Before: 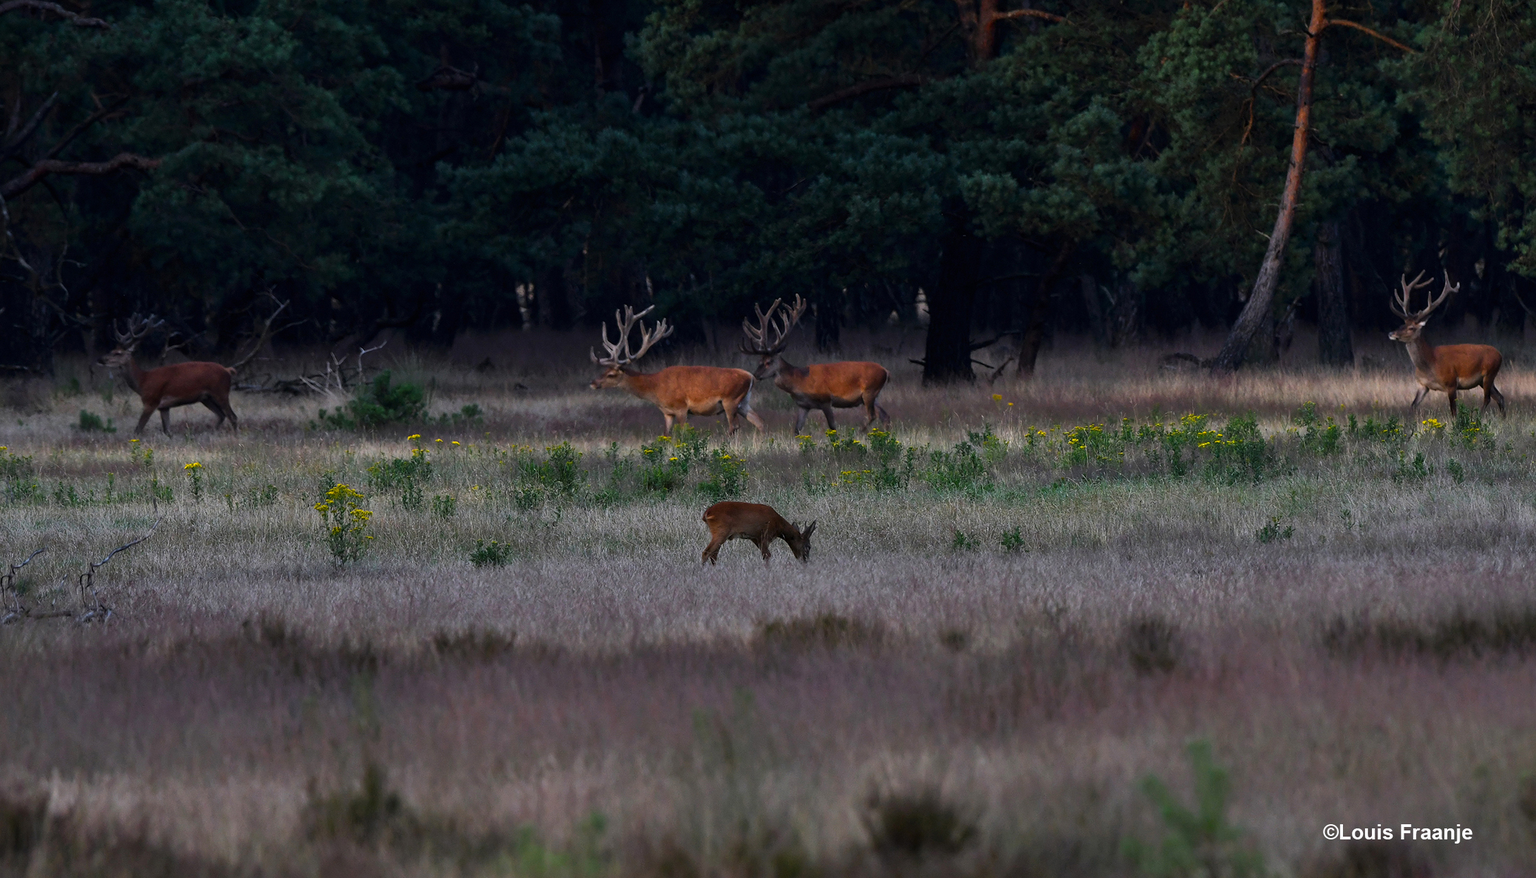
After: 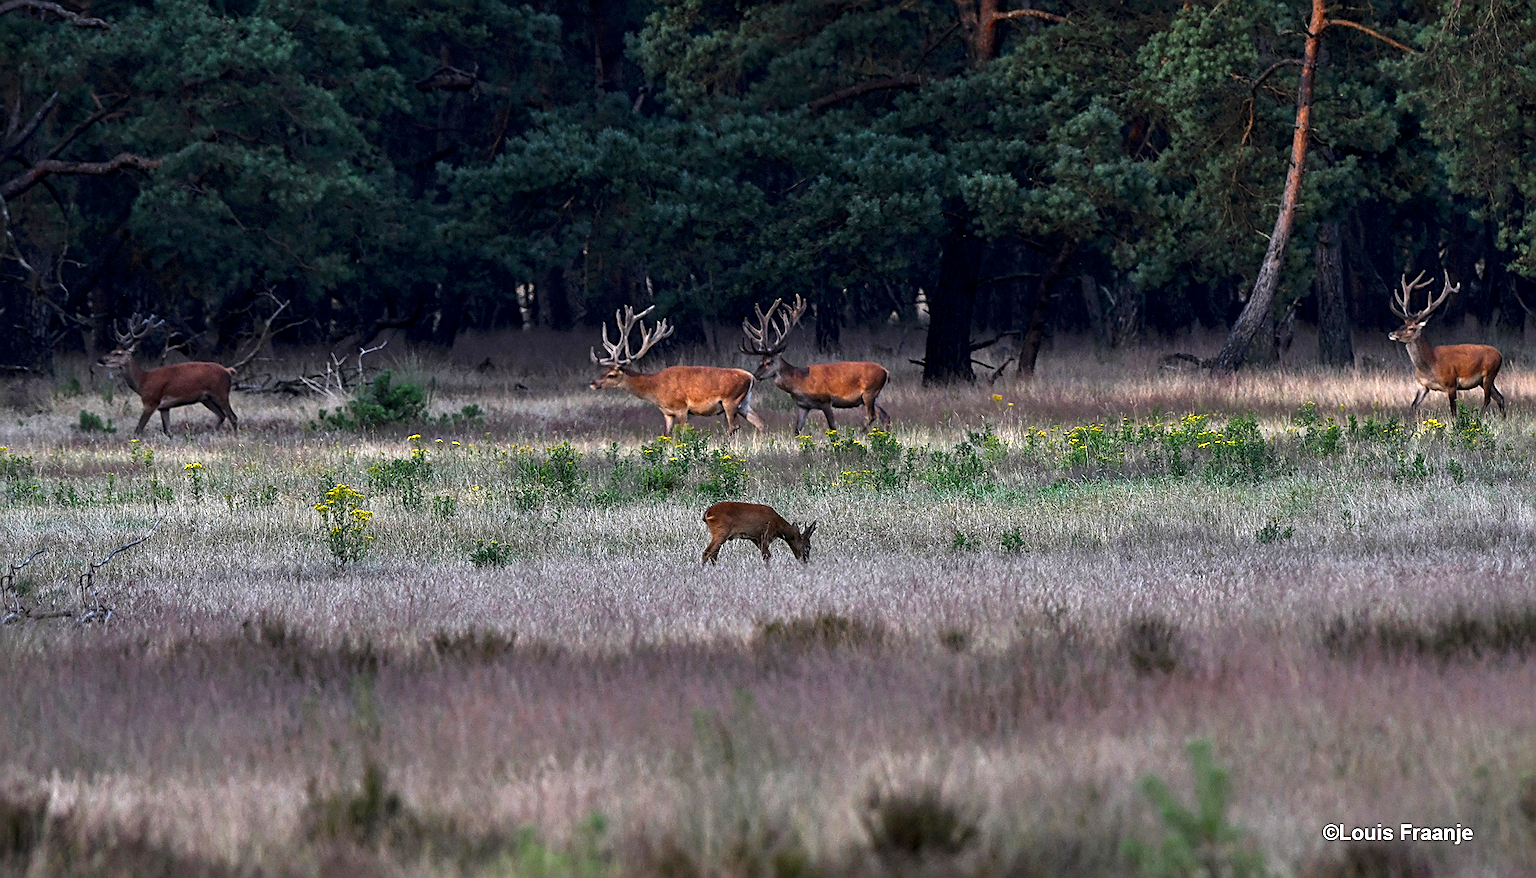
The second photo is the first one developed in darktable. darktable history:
exposure: black level correction 0, exposure 0.68 EV, compensate exposure bias true, compensate highlight preservation false
local contrast: detail 130%
sharpen: radius 2.584, amount 0.688
